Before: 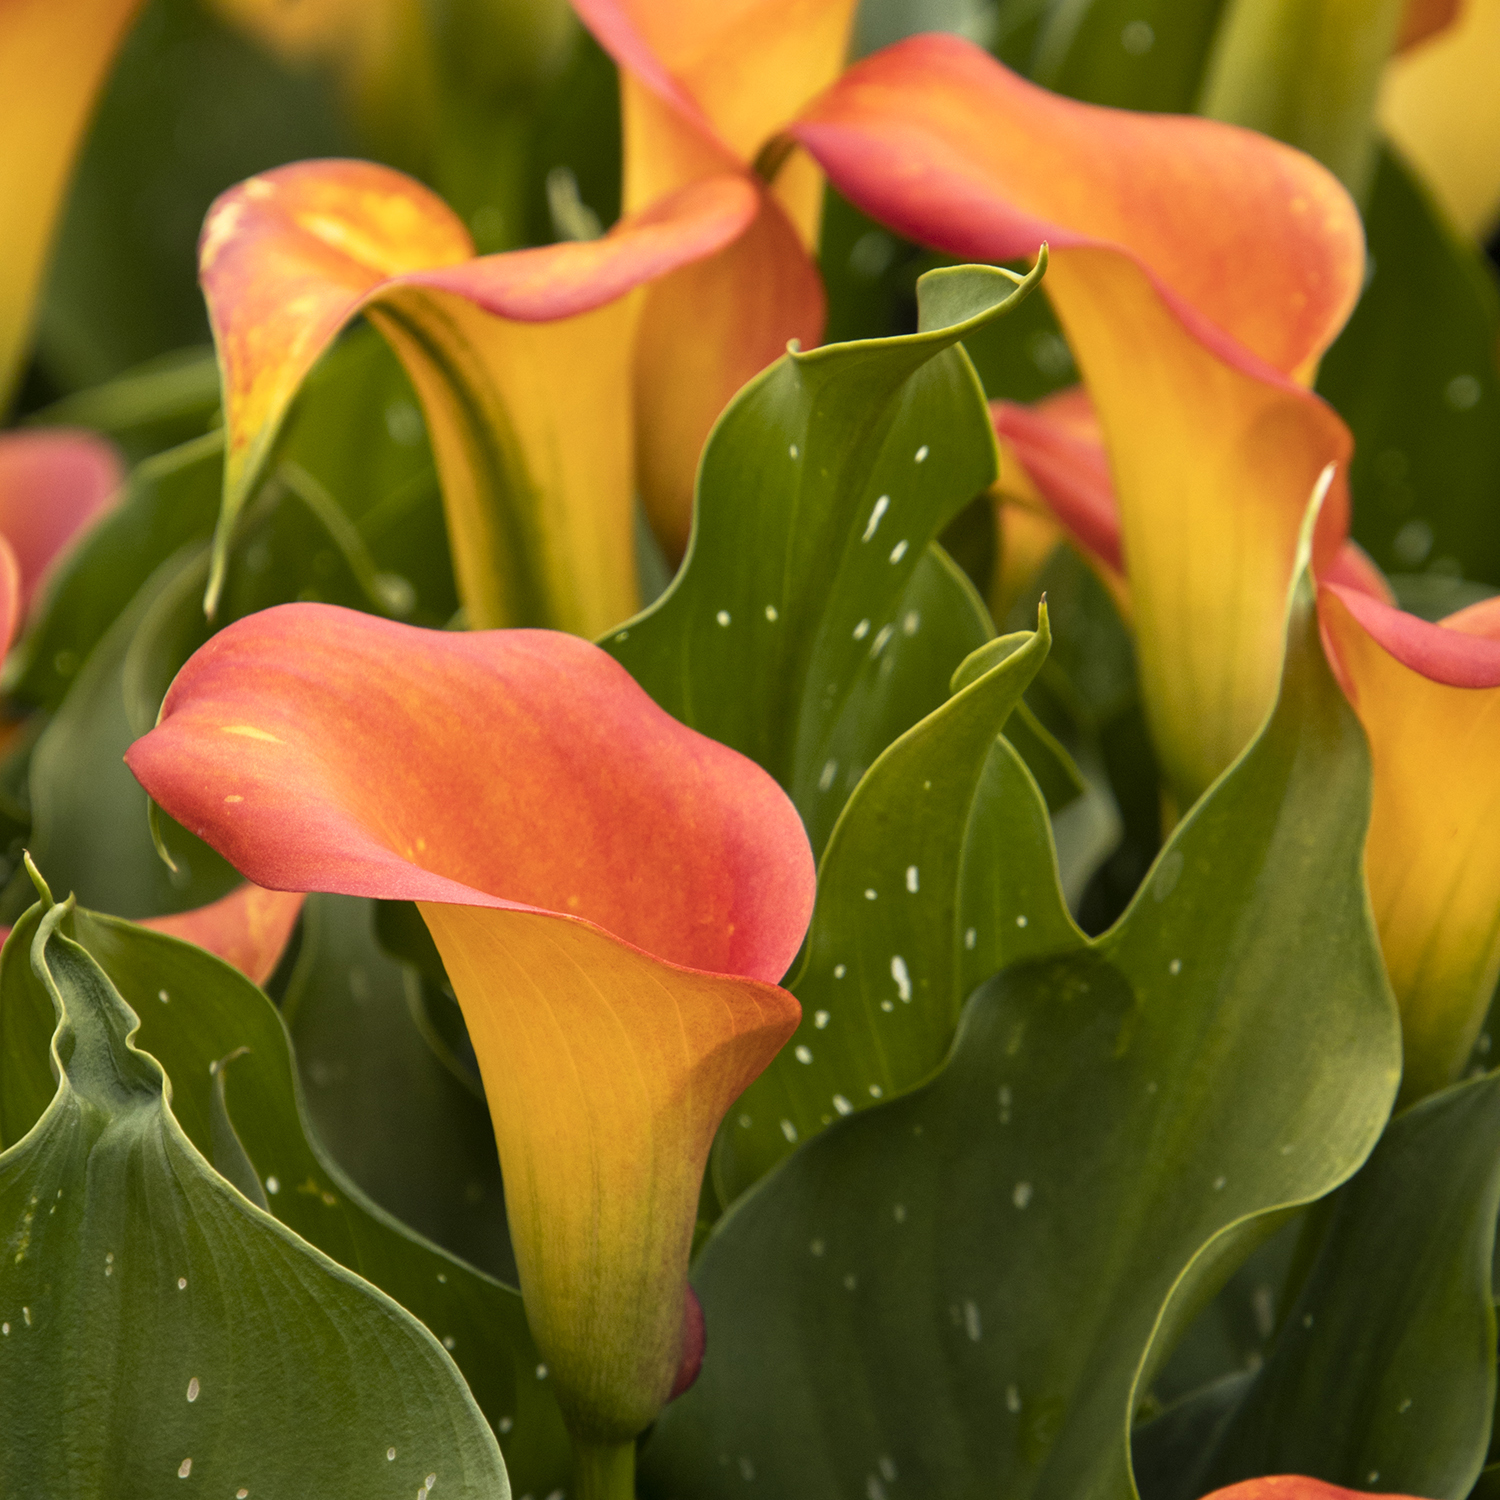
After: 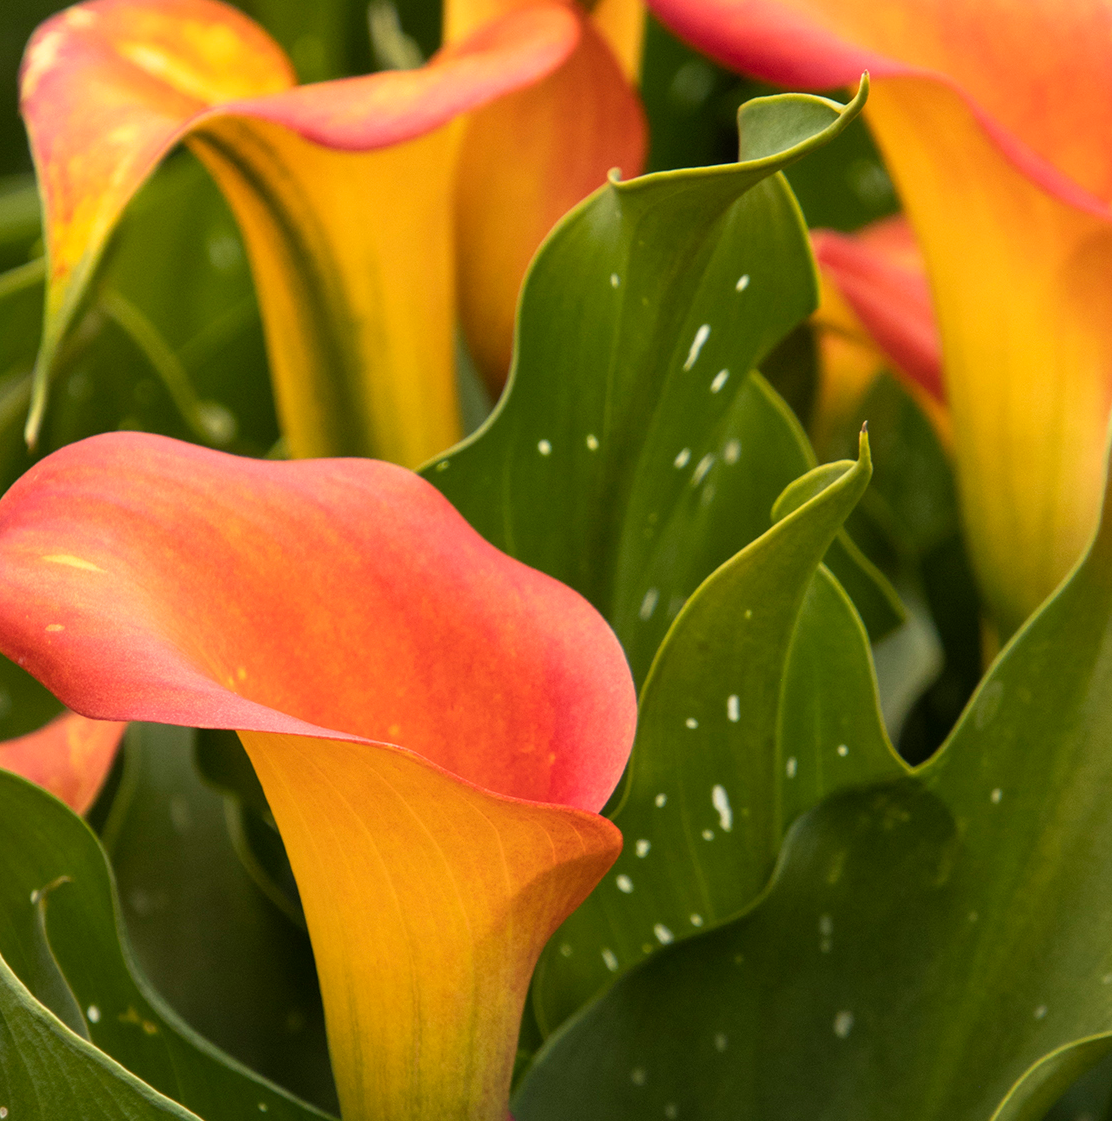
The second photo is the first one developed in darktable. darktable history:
crop and rotate: left 11.963%, top 11.427%, right 13.85%, bottom 13.83%
